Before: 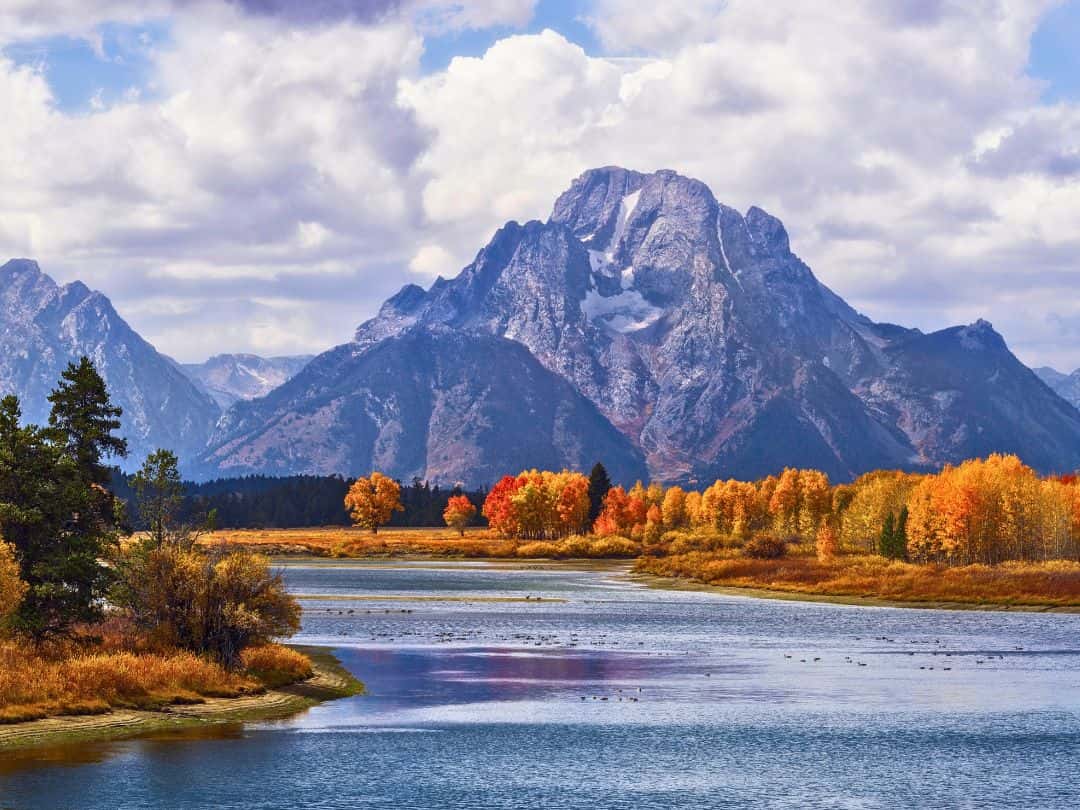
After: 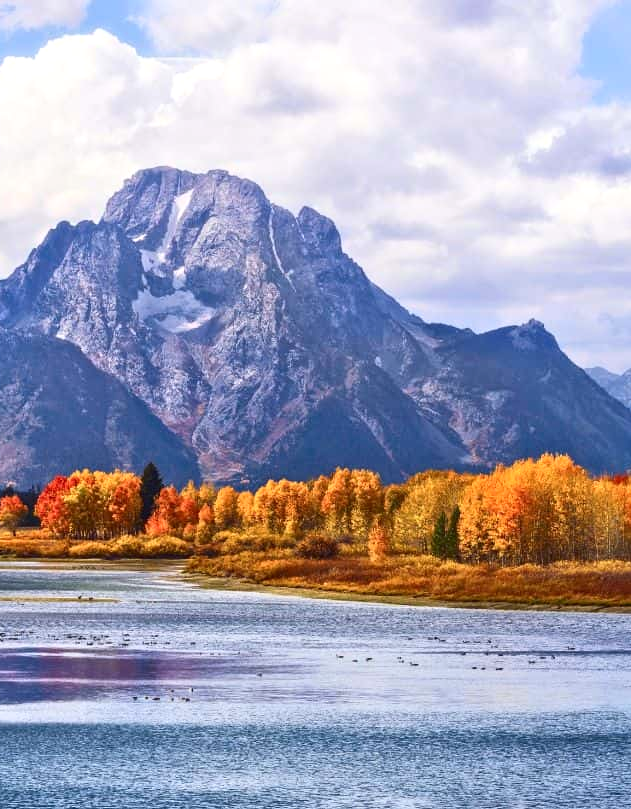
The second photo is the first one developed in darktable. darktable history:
crop: left 41.548%
contrast brightness saturation: contrast 0.144
exposure: exposure 0.197 EV, compensate highlight preservation false
